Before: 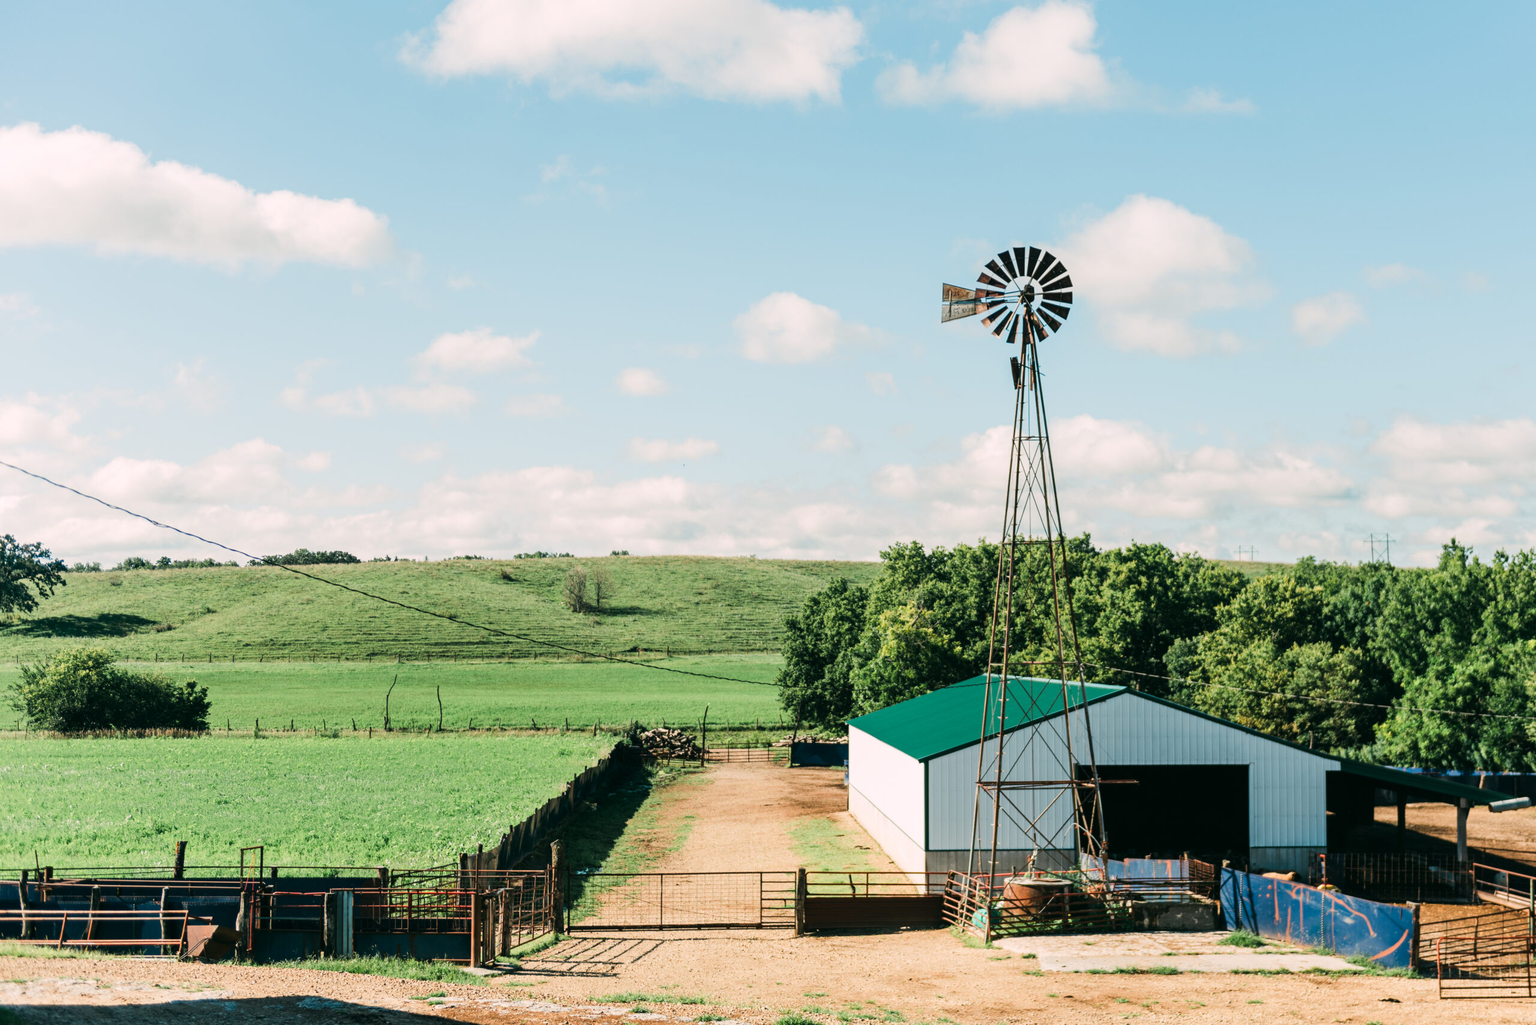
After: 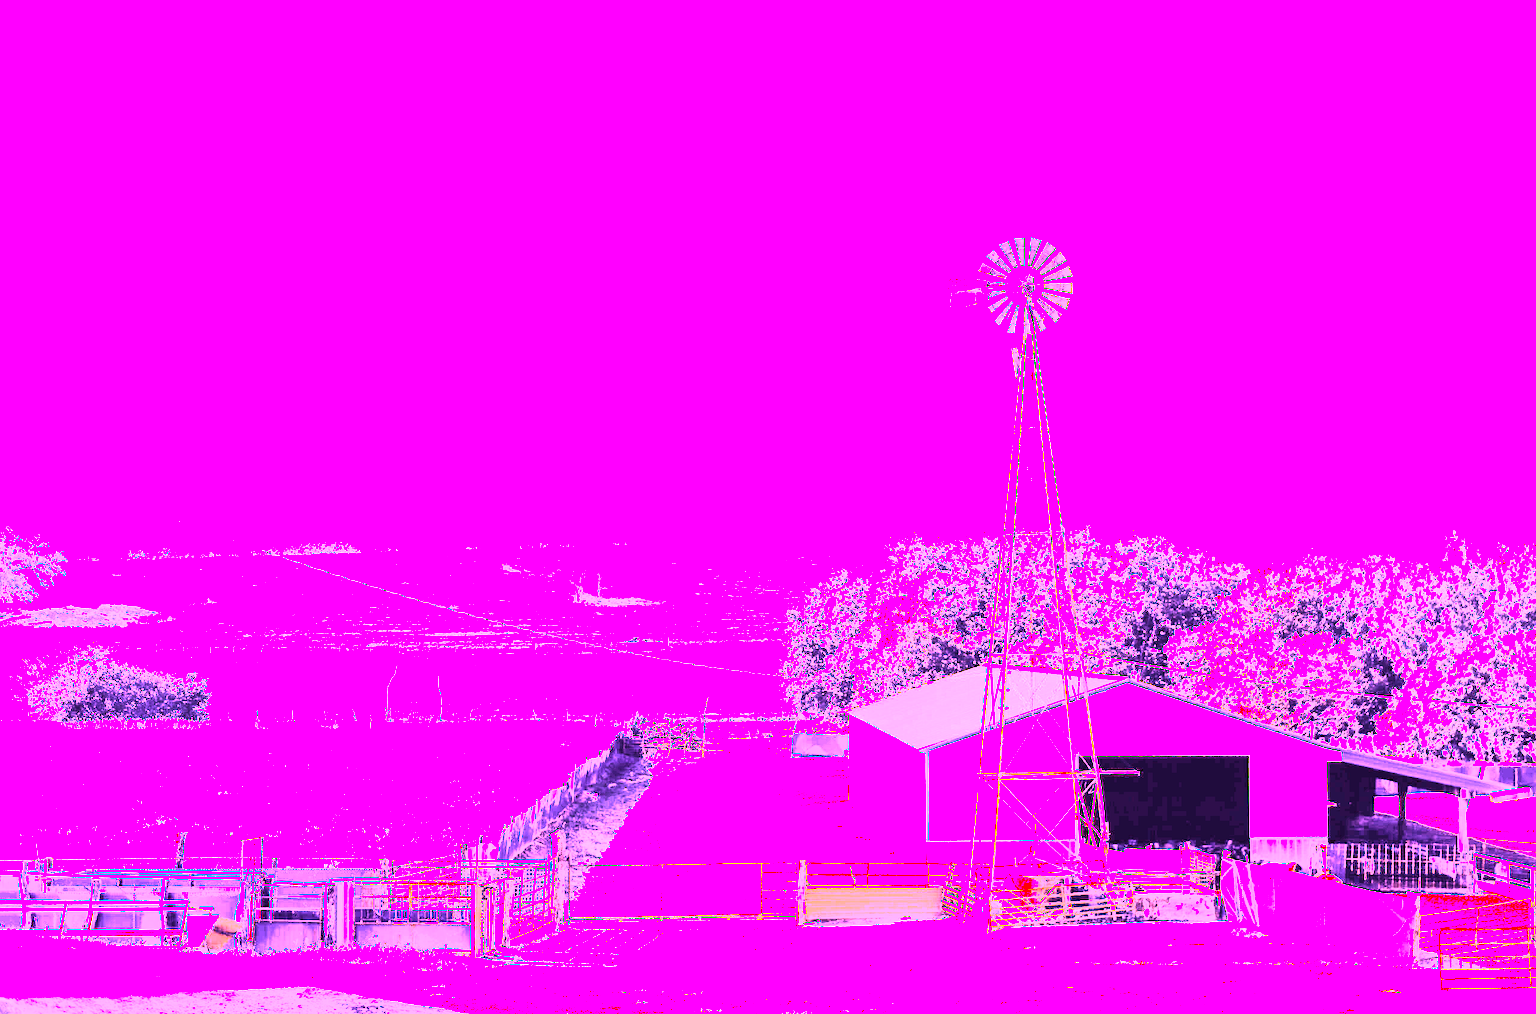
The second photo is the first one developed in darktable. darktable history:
contrast brightness saturation: contrast 0.25, saturation -0.31
tone equalizer: -8 EV -1.08 EV, -7 EV -1.01 EV, -6 EV -0.867 EV, -5 EV -0.578 EV, -3 EV 0.578 EV, -2 EV 0.867 EV, -1 EV 1.01 EV, +0 EV 1.08 EV, edges refinement/feathering 500, mask exposure compensation -1.57 EV, preserve details no
shadows and highlights: shadows 25, highlights -25
crop: top 1.049%, right 0.001%
color correction: highlights a* -0.482, highlights b* 40, shadows a* 9.8, shadows b* -0.161
white balance: red 8, blue 8
exposure: exposure 2.25 EV, compensate highlight preservation false
